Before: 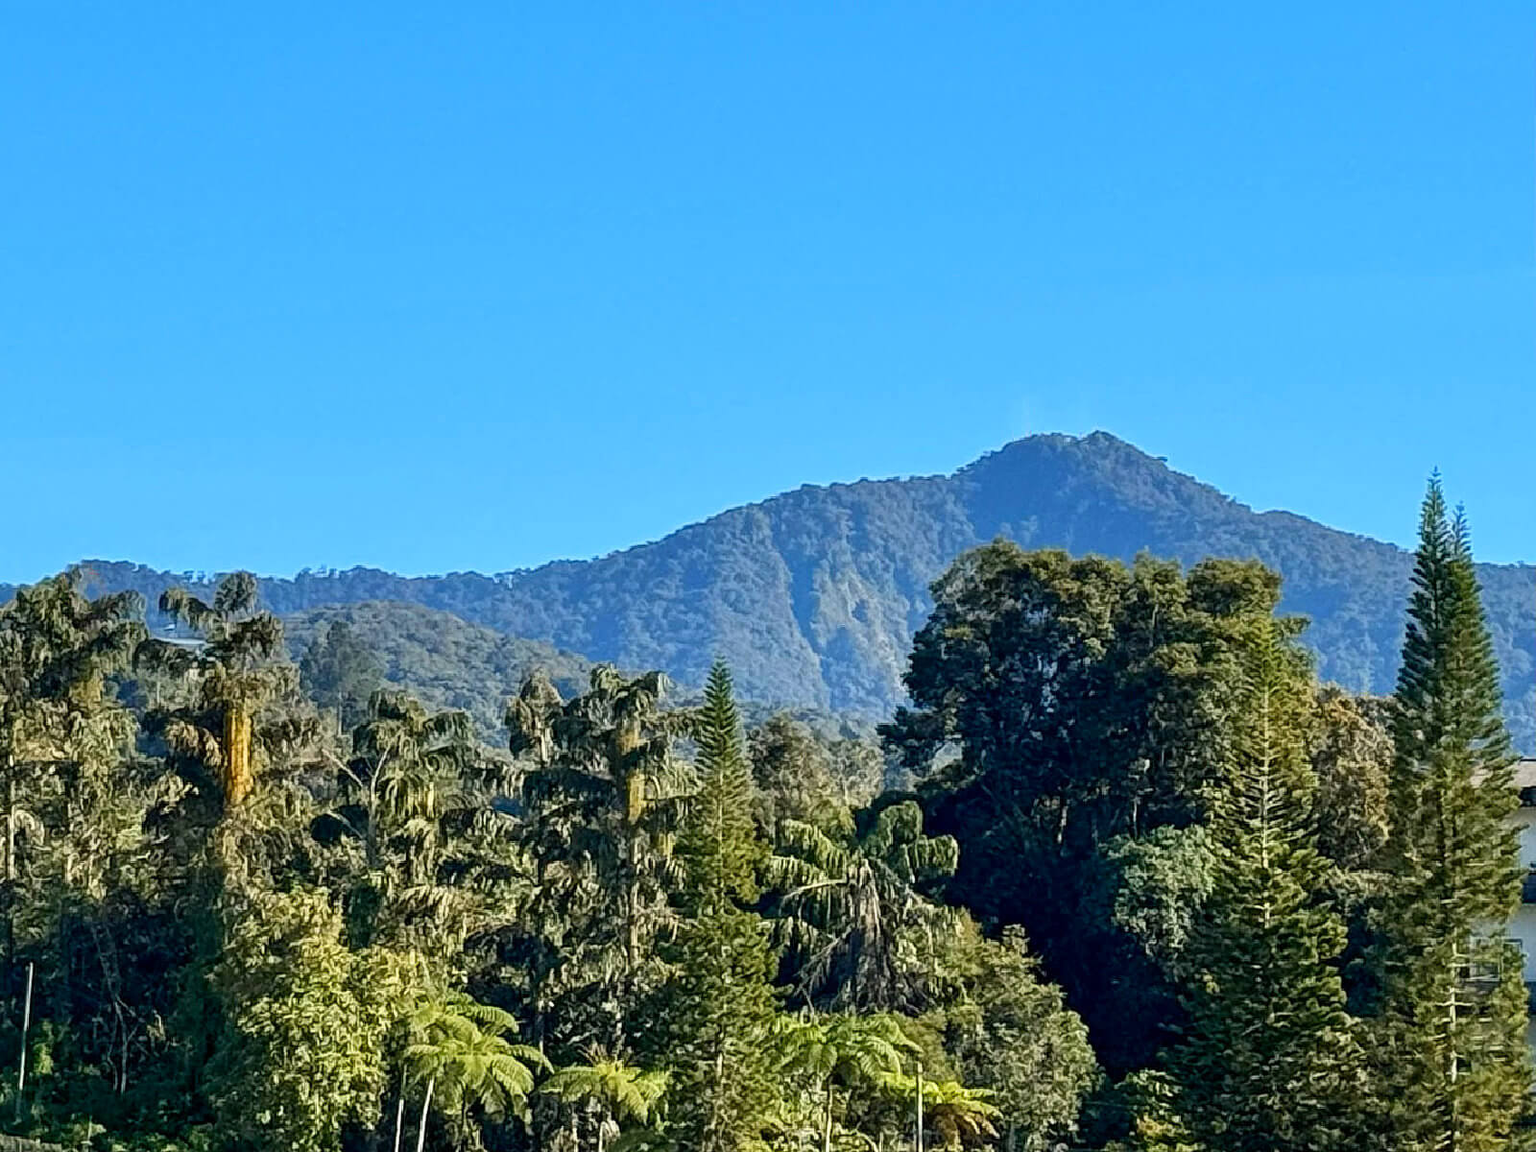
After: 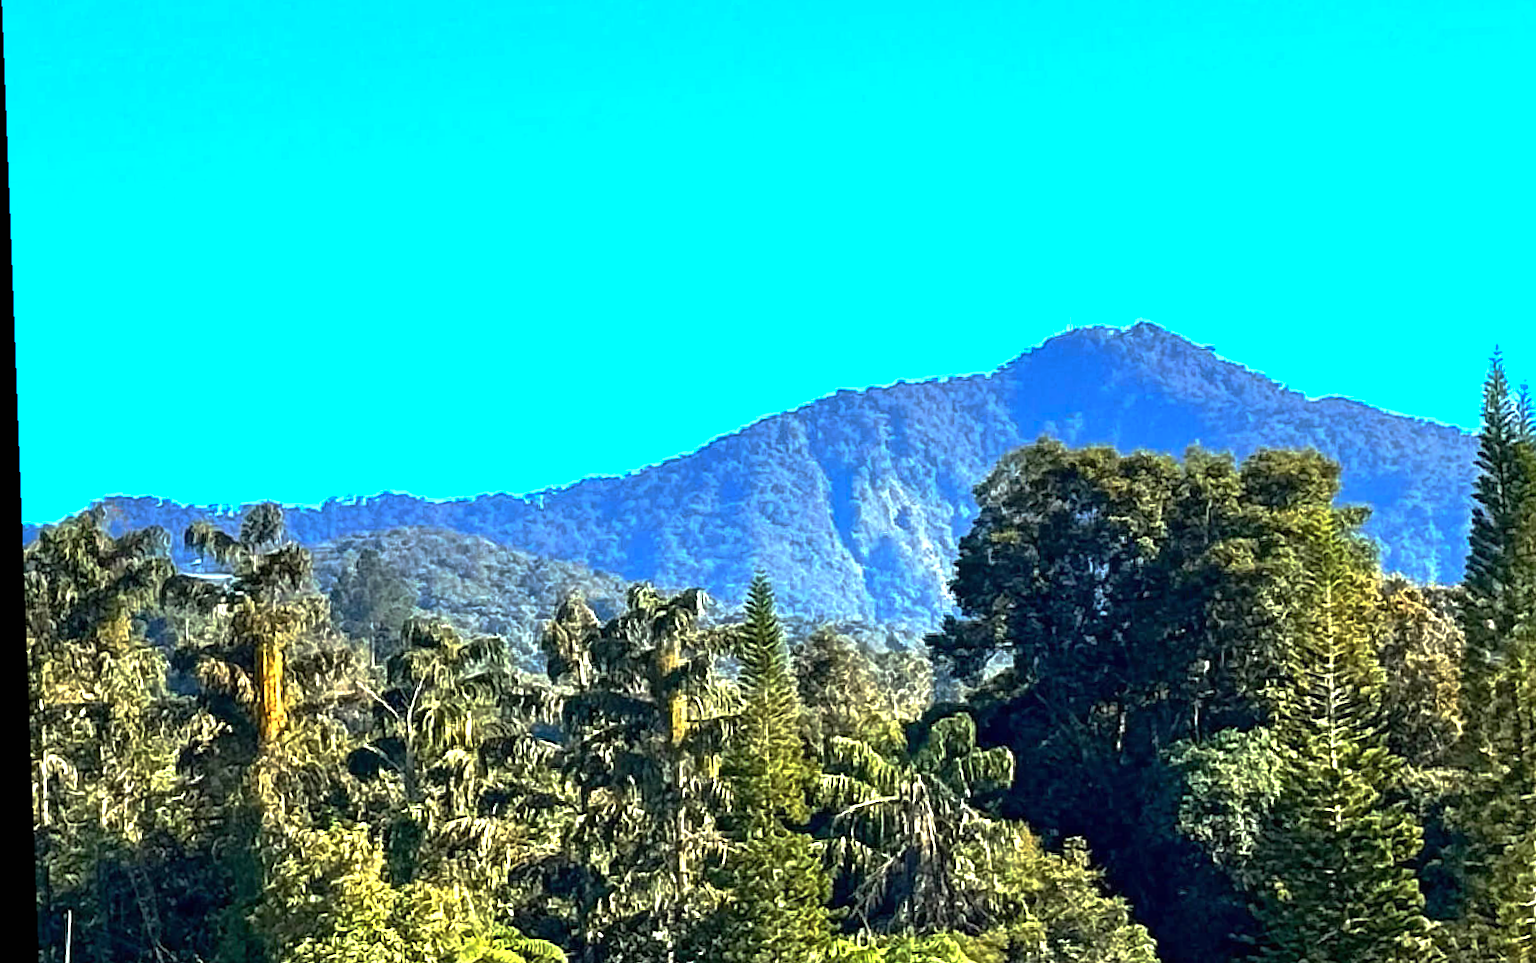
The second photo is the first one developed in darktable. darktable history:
crop and rotate: angle 0.03°, top 11.643%, right 5.651%, bottom 11.189%
rotate and perspective: rotation -2.22°, lens shift (horizontal) -0.022, automatic cropping off
exposure: black level correction 0, exposure 1.1 EV, compensate exposure bias true, compensate highlight preservation false
base curve: curves: ch0 [(0, 0) (0.595, 0.418) (1, 1)], preserve colors none
